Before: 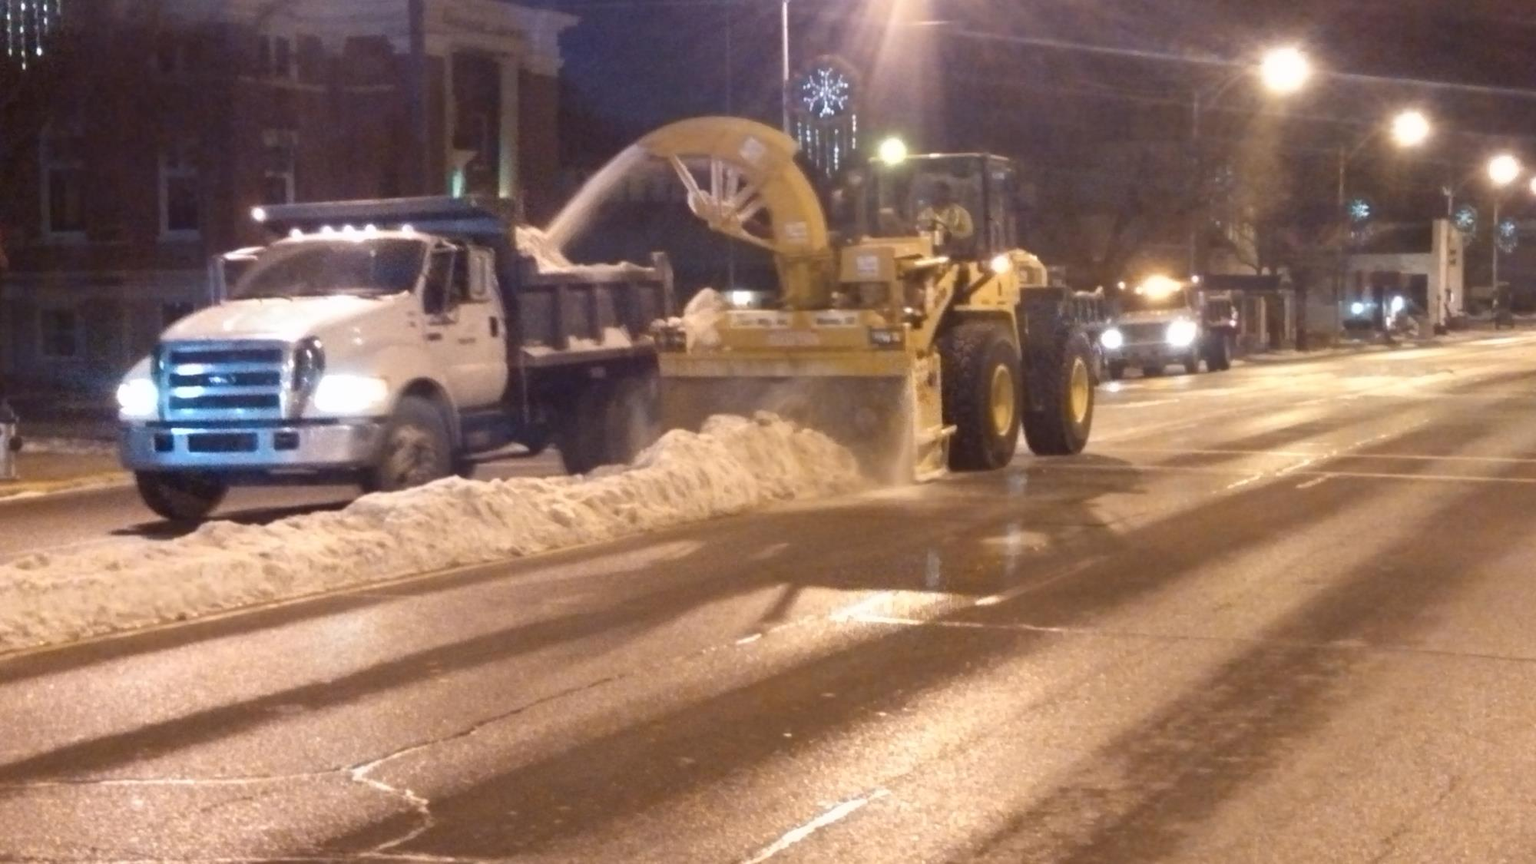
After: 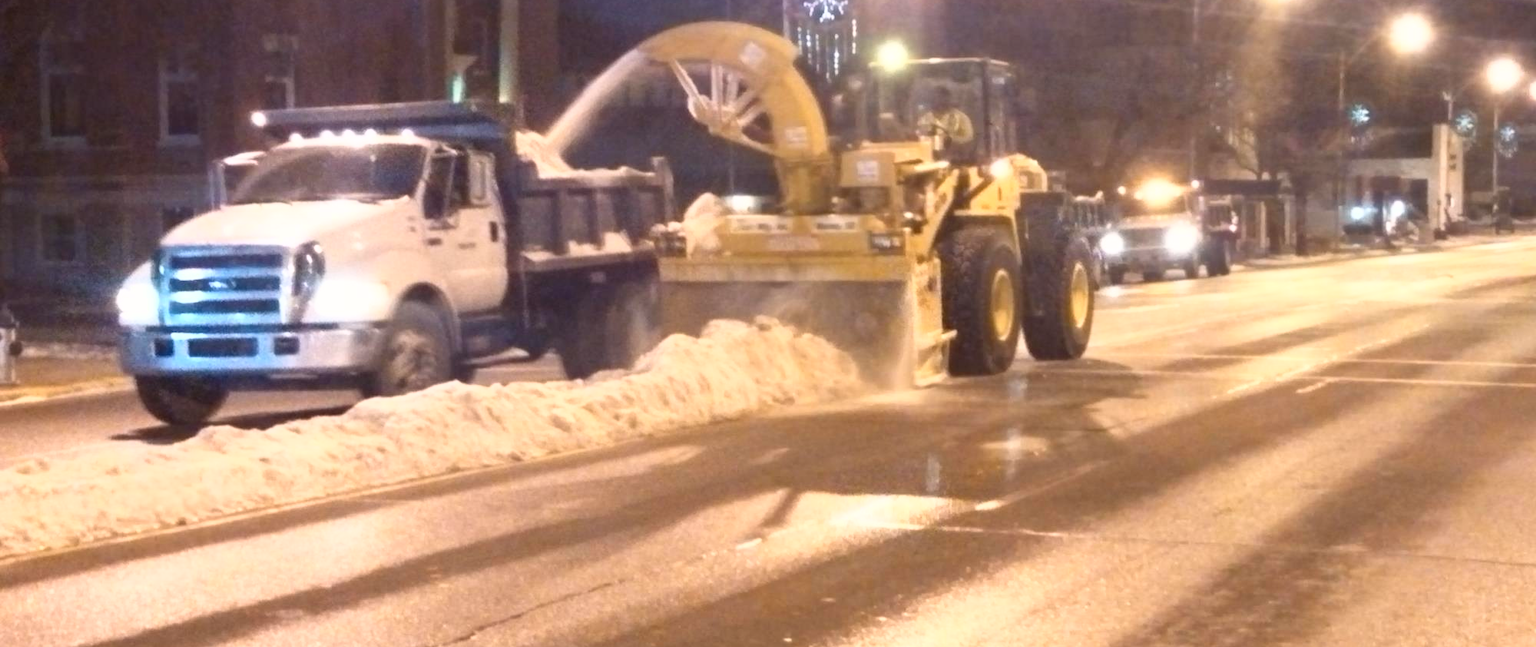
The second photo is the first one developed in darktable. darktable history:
base curve: curves: ch0 [(0, 0) (0.557, 0.834) (1, 1)]
white balance: red 1.009, blue 0.985
crop: top 11.038%, bottom 13.962%
